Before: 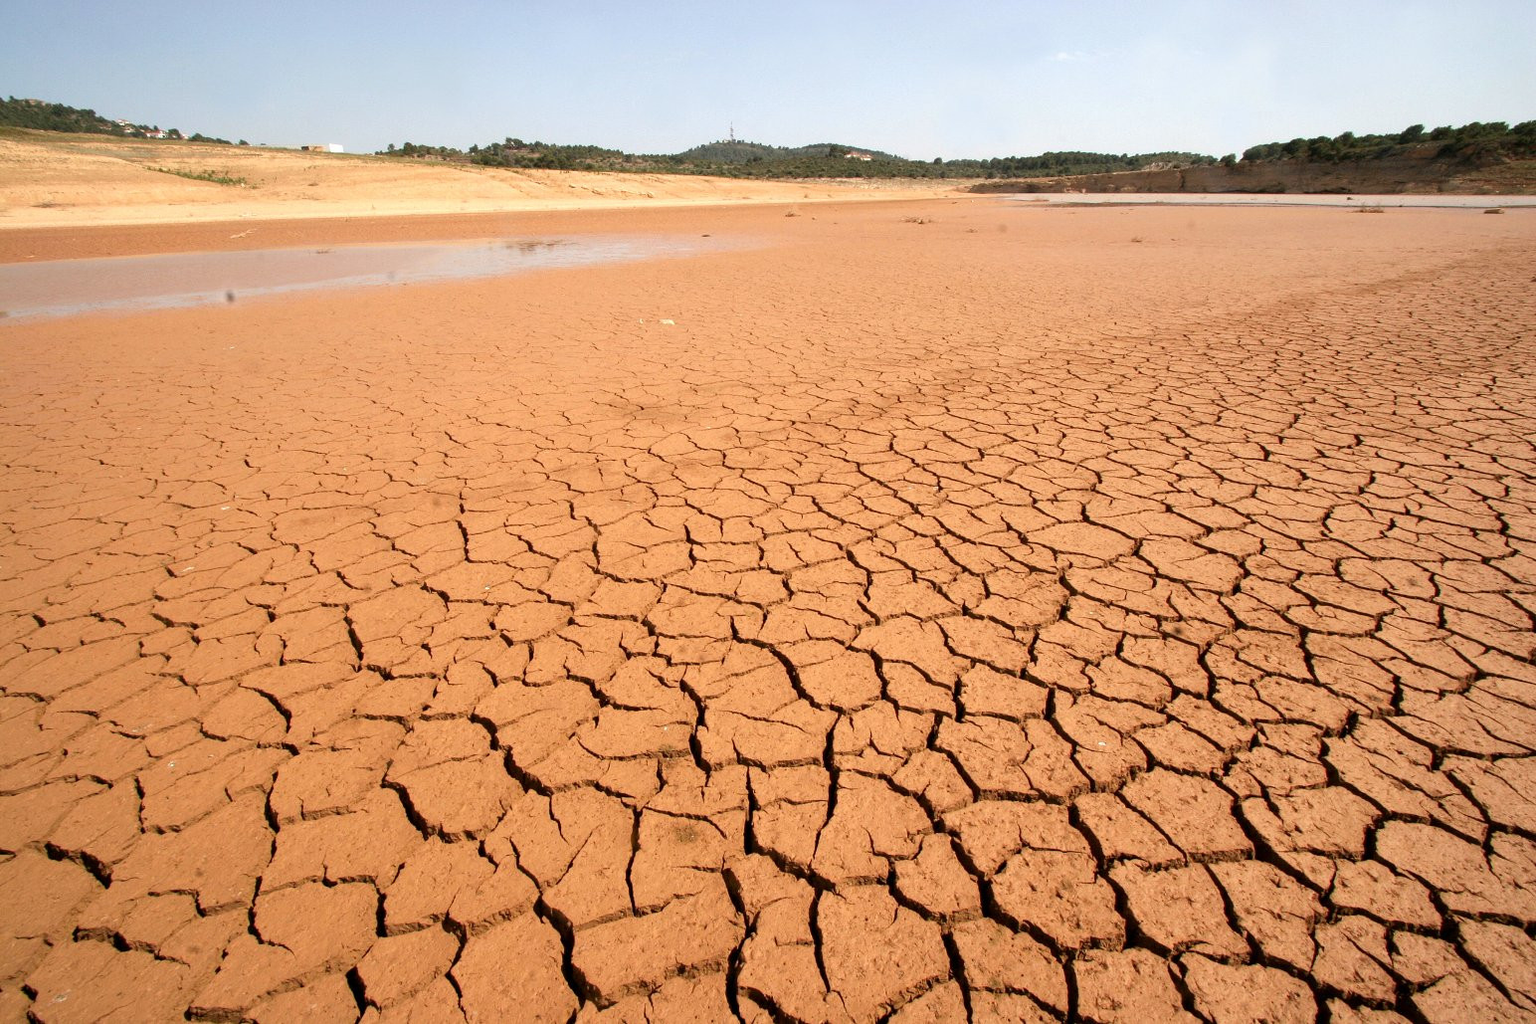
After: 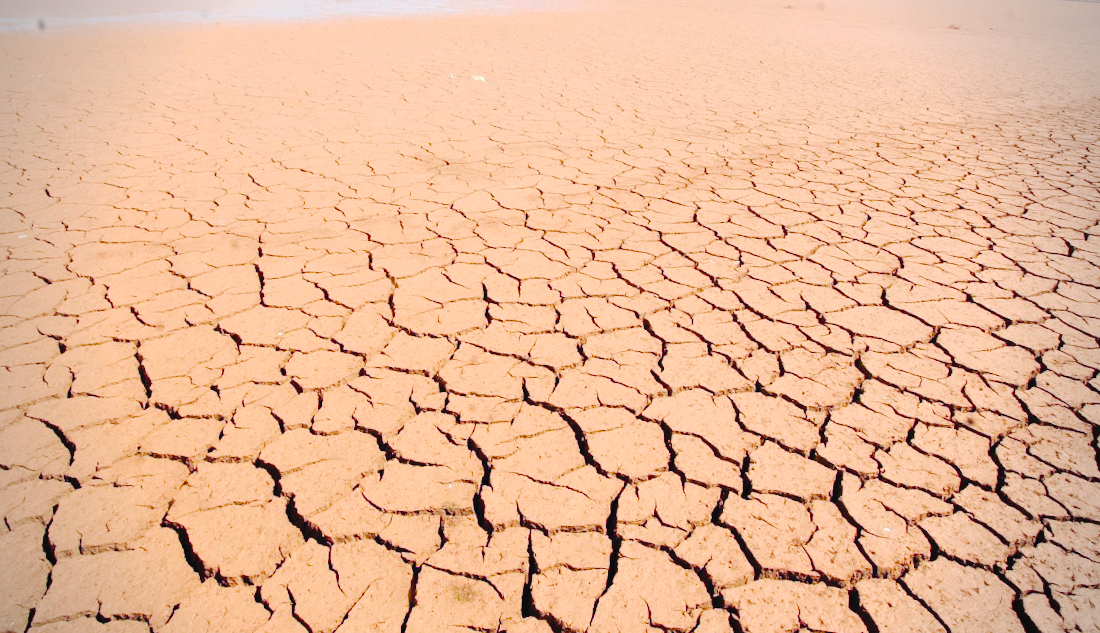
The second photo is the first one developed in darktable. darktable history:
tone equalizer: -8 EV 0.056 EV
tone curve: curves: ch0 [(0, 0) (0.003, 0.031) (0.011, 0.033) (0.025, 0.038) (0.044, 0.049) (0.069, 0.059) (0.1, 0.071) (0.136, 0.093) (0.177, 0.142) (0.224, 0.204) (0.277, 0.292) (0.335, 0.387) (0.399, 0.484) (0.468, 0.567) (0.543, 0.643) (0.623, 0.712) (0.709, 0.776) (0.801, 0.837) (0.898, 0.903) (1, 1)], preserve colors none
color balance rgb: shadows lift › luminance -28.454%, shadows lift › chroma 15.114%, shadows lift › hue 270.12°, perceptual saturation grading › global saturation 20%, perceptual saturation grading › highlights -25.027%, perceptual saturation grading › shadows 23.956%, global vibrance 20%
contrast brightness saturation: contrast 0.142, brightness 0.214
crop and rotate: angle -3.71°, left 9.799%, top 20.773%, right 12.131%, bottom 11.856%
color calibration: illuminant as shot in camera, x 0.369, y 0.376, temperature 4324.6 K, saturation algorithm version 1 (2020)
vignetting: on, module defaults
